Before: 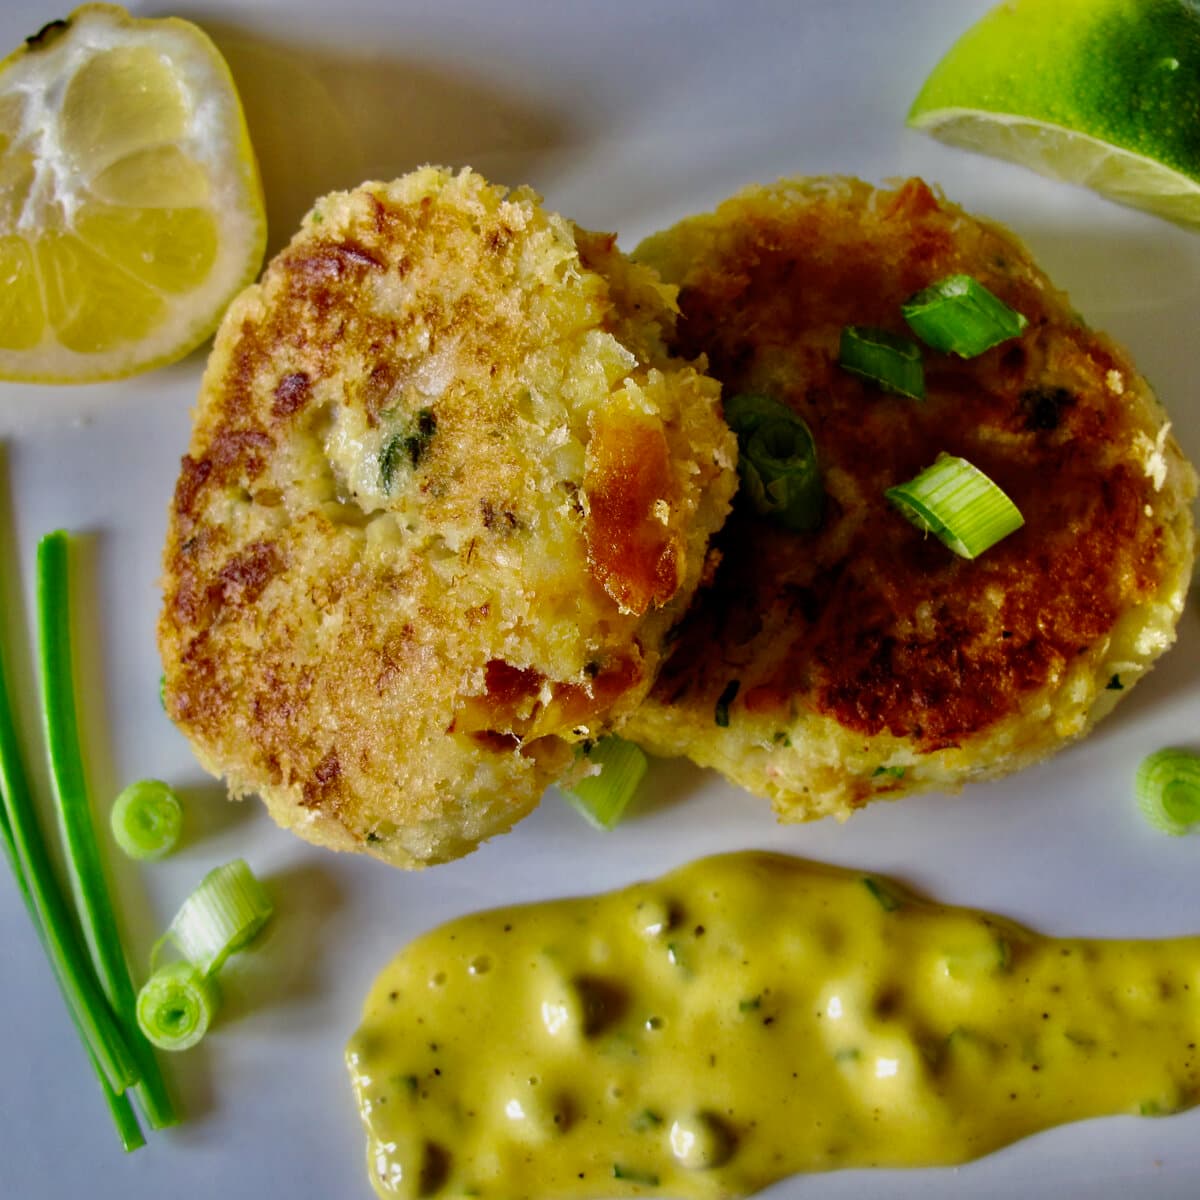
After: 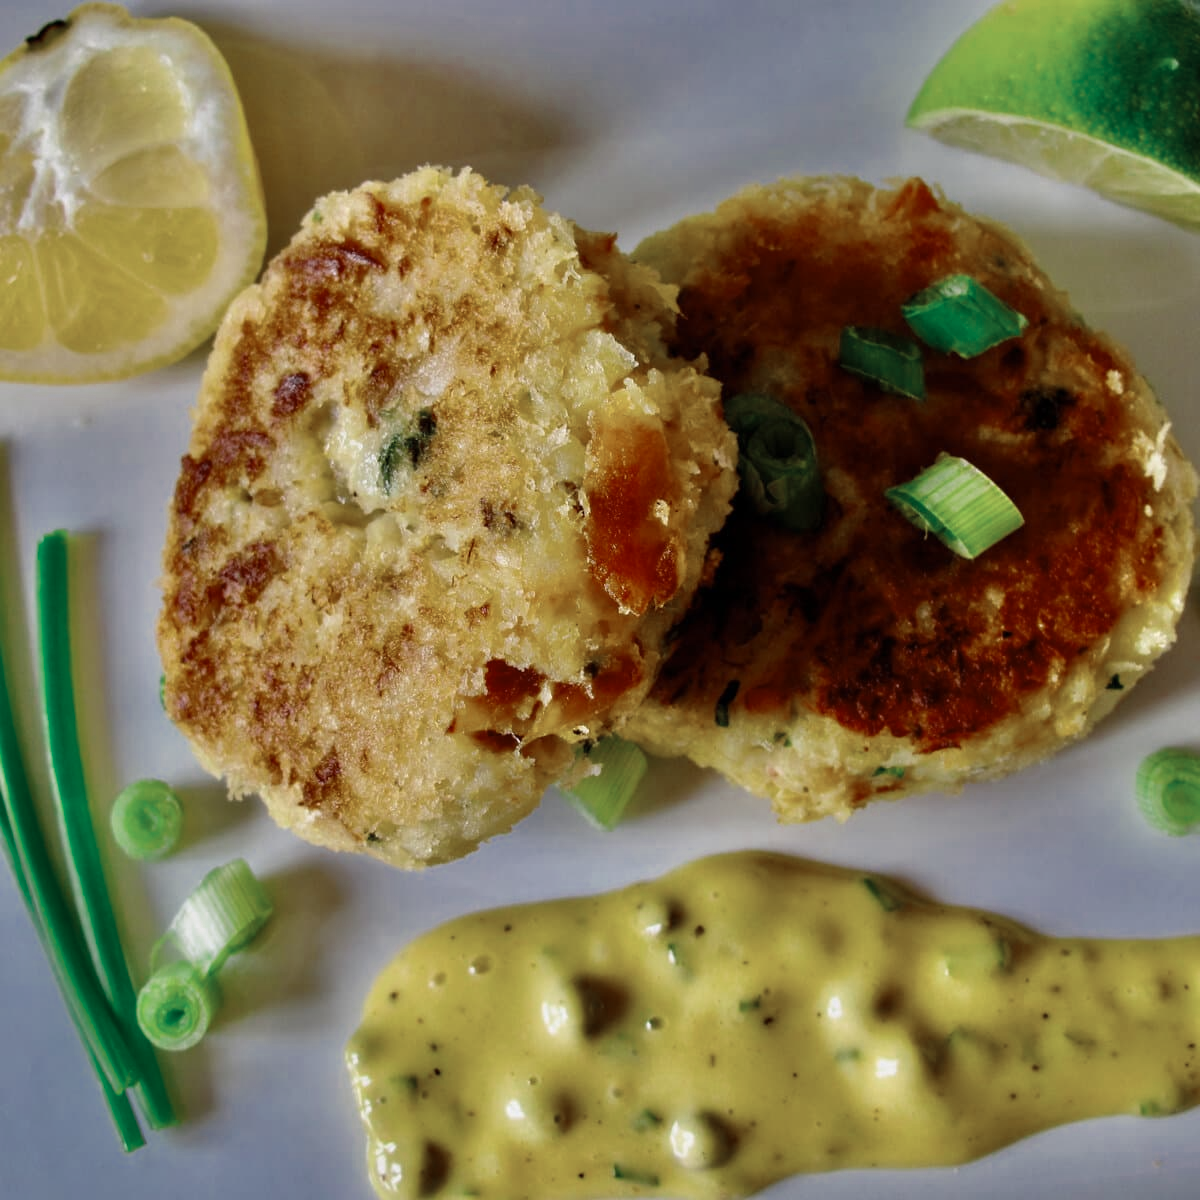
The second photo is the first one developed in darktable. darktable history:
color zones: curves: ch0 [(0, 0.5) (0.125, 0.4) (0.25, 0.5) (0.375, 0.4) (0.5, 0.4) (0.625, 0.35) (0.75, 0.35) (0.875, 0.5)]; ch1 [(0, 0.35) (0.125, 0.45) (0.25, 0.35) (0.375, 0.35) (0.5, 0.35) (0.625, 0.35) (0.75, 0.45) (0.875, 0.35)]; ch2 [(0, 0.6) (0.125, 0.5) (0.25, 0.5) (0.375, 0.6) (0.5, 0.6) (0.625, 0.5) (0.75, 0.5) (0.875, 0.5)]
exposure: compensate highlight preservation false
